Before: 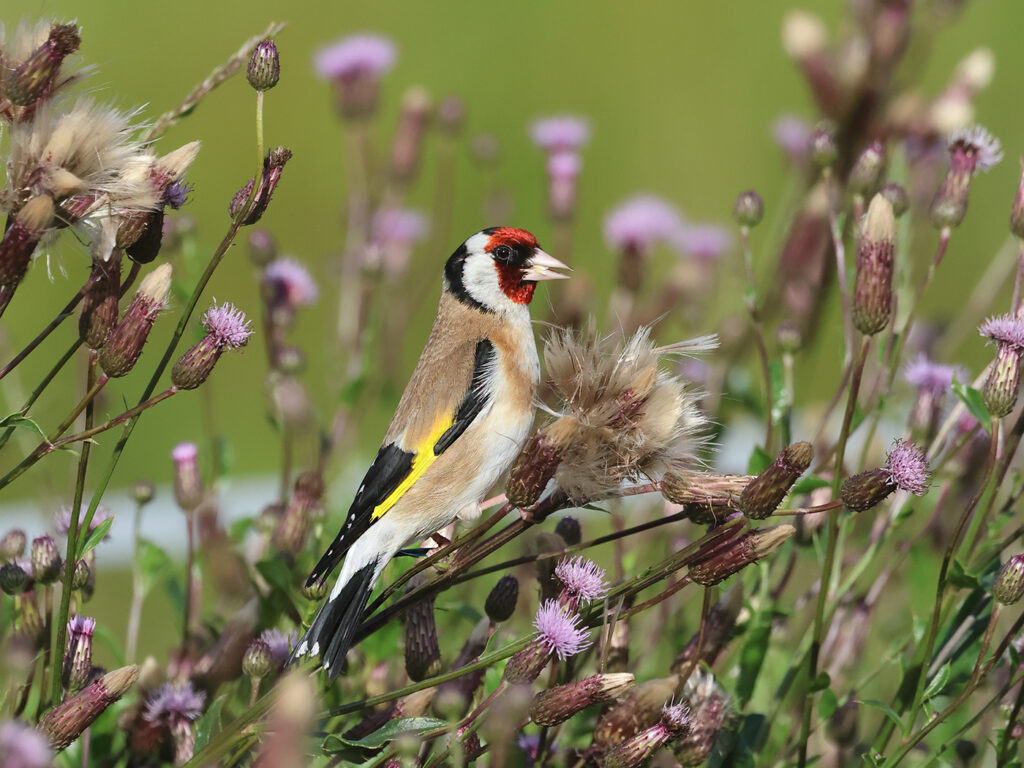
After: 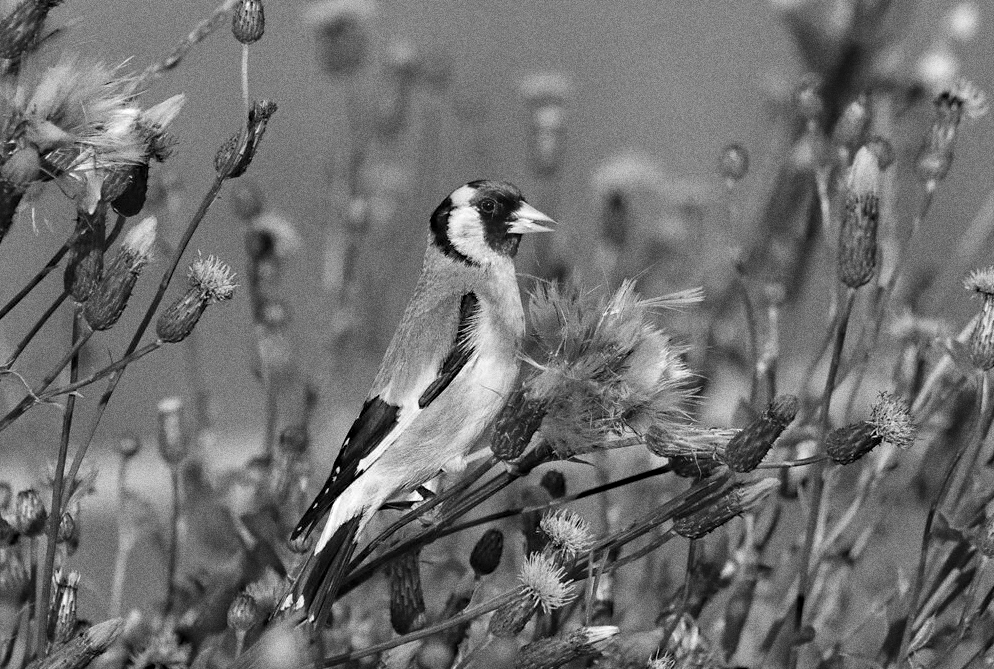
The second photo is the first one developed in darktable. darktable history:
haze removal: strength 0.4, distance 0.22, compatibility mode true, adaptive false
grain: coarseness 0.09 ISO, strength 40%
crop: left 1.507%, top 6.147%, right 1.379%, bottom 6.637%
monochrome: on, module defaults
